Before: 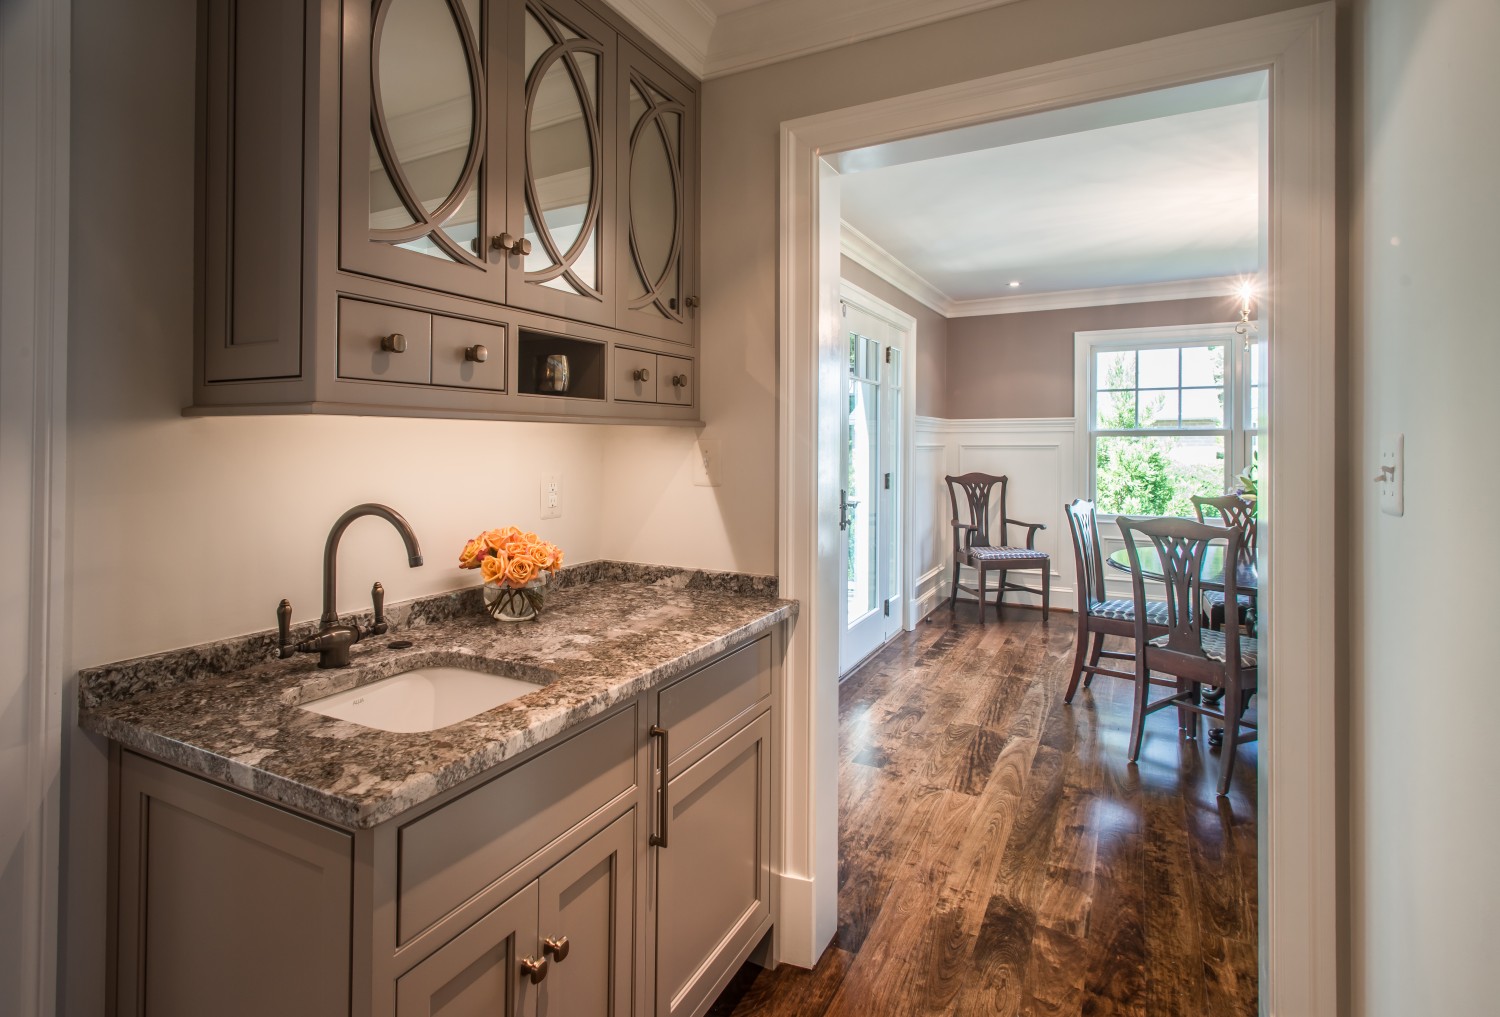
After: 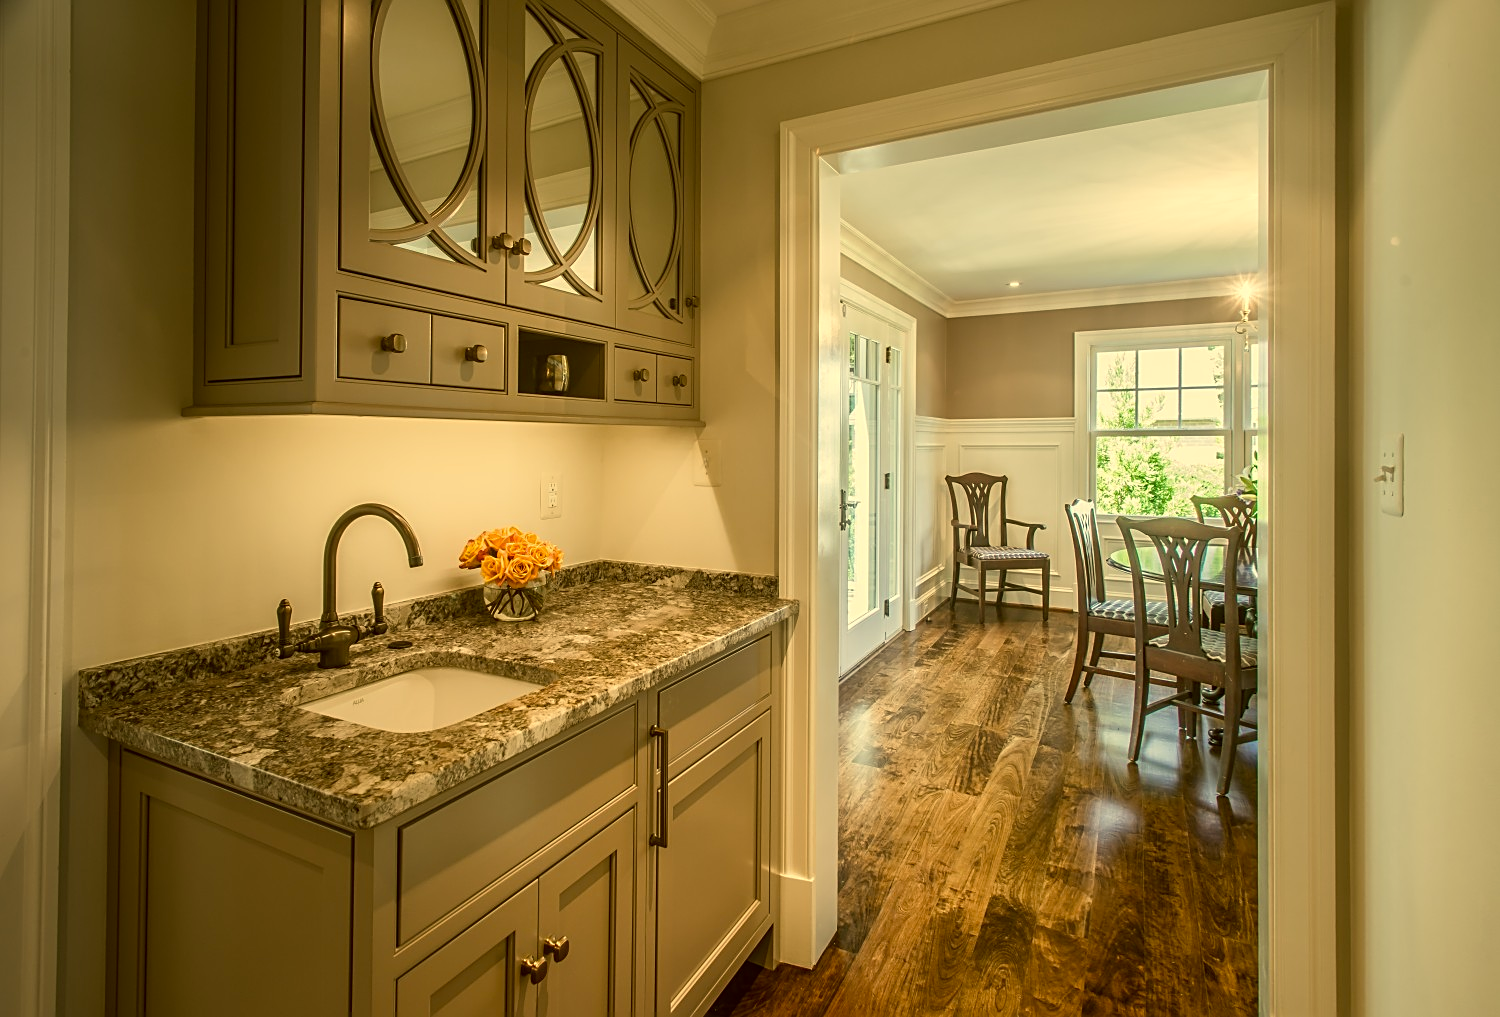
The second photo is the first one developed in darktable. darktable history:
color correction: highlights a* 0.109, highlights b* 29.63, shadows a* -0.212, shadows b* 21.2
sharpen: on, module defaults
